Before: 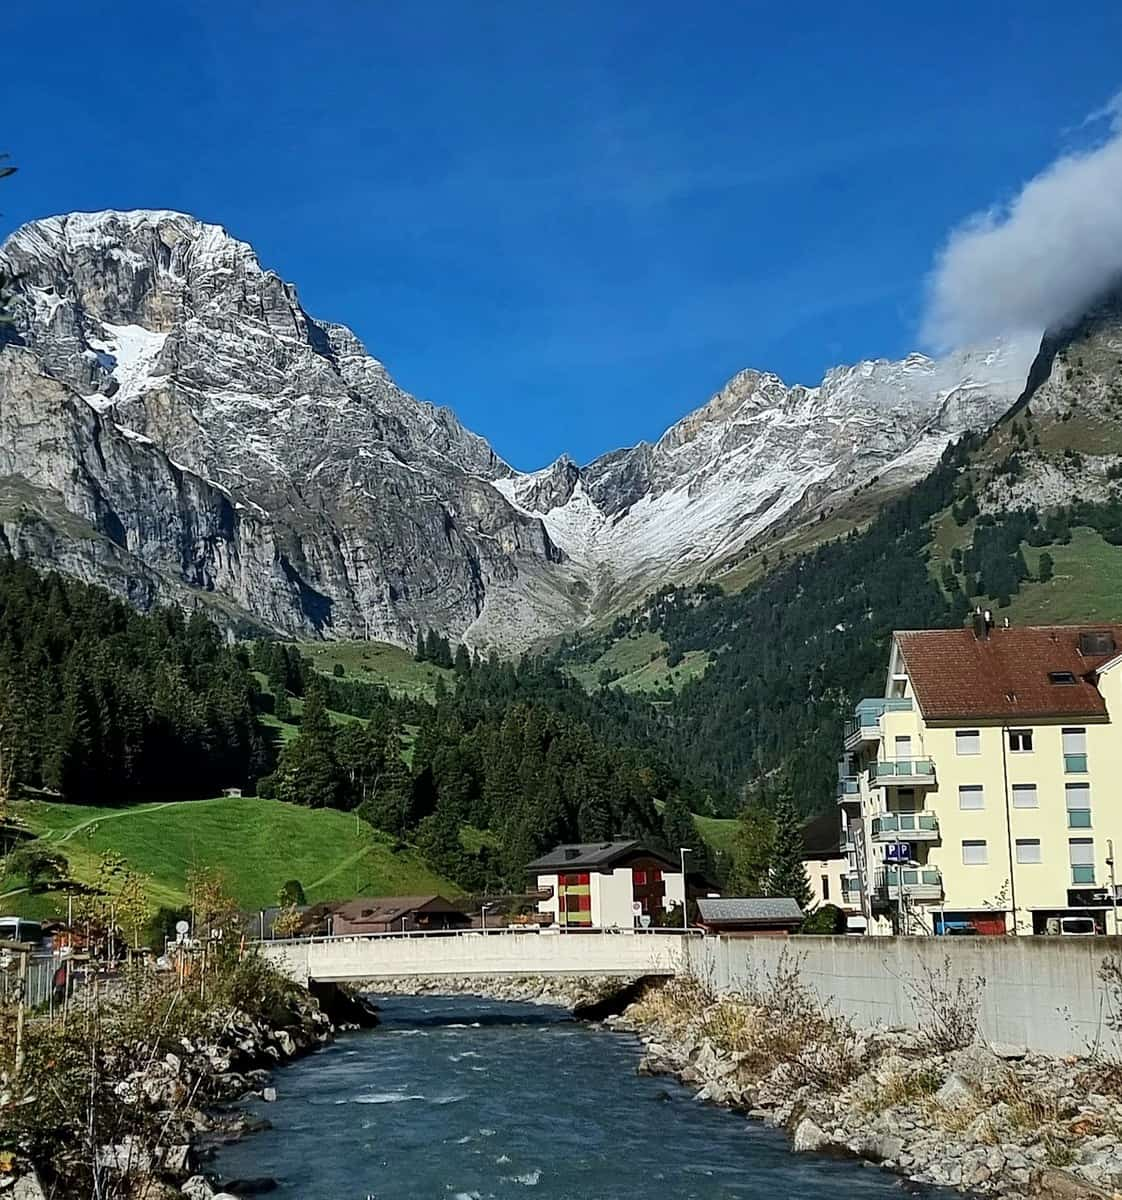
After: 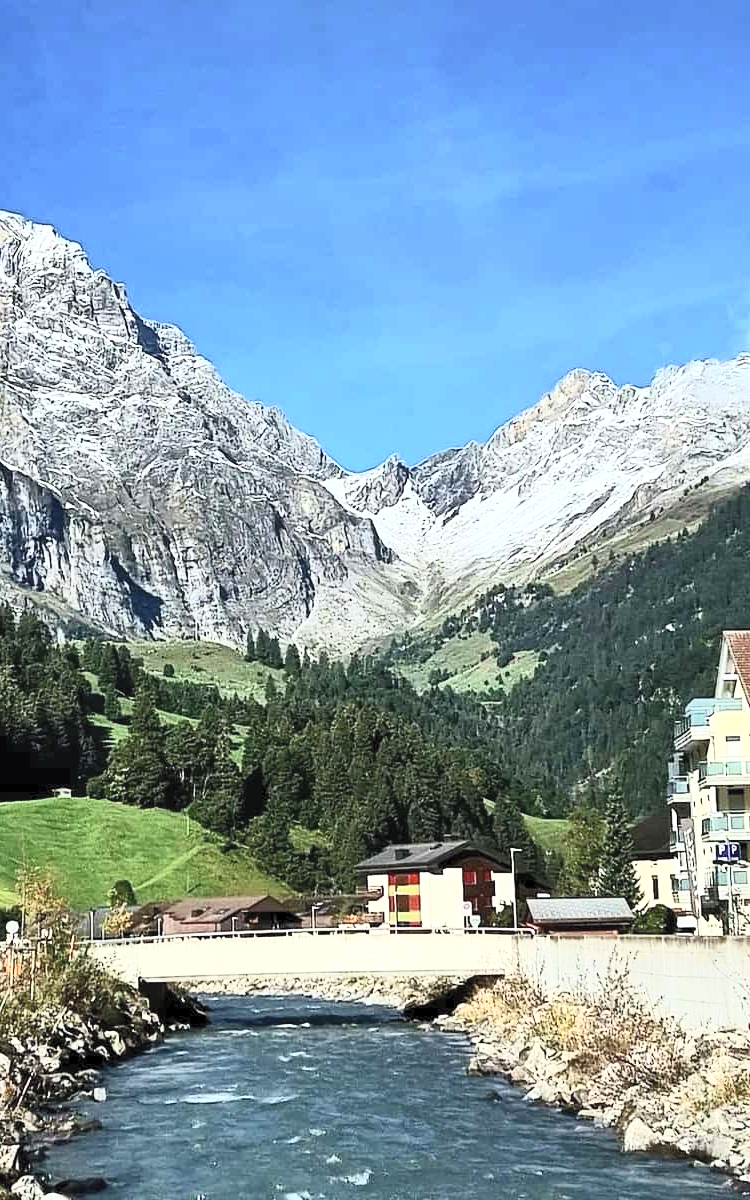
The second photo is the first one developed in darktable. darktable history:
contrast brightness saturation: contrast 0.393, brightness 0.537
exposure: exposure 0.375 EV, compensate exposure bias true, compensate highlight preservation false
crop and rotate: left 15.257%, right 17.874%
